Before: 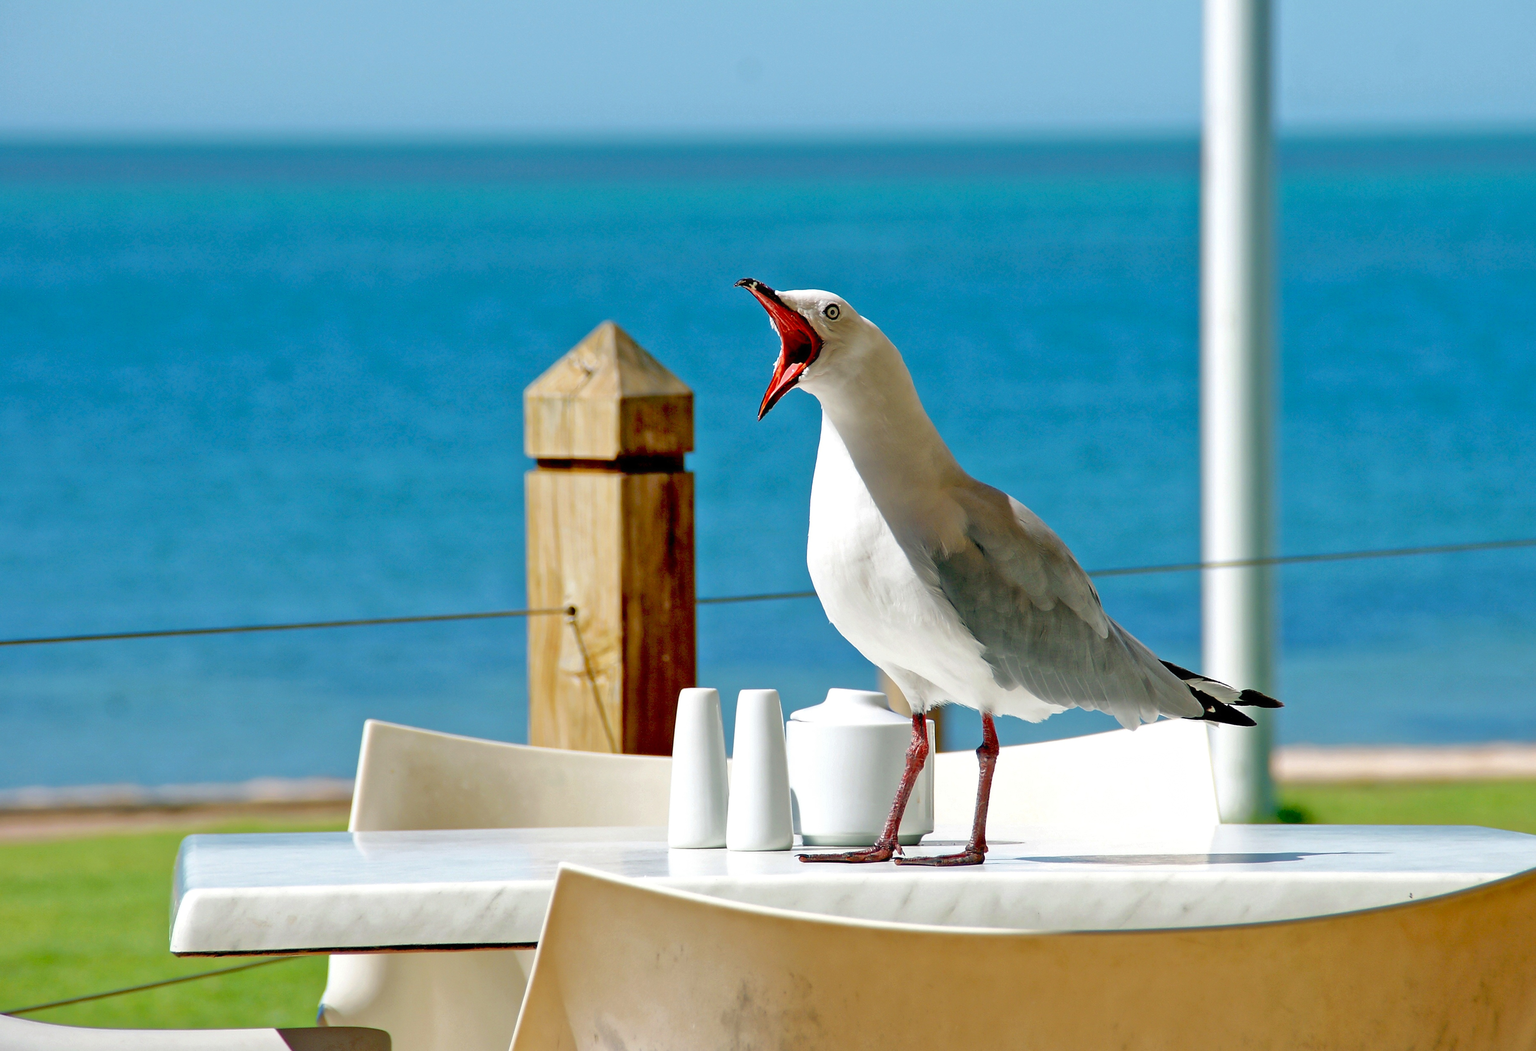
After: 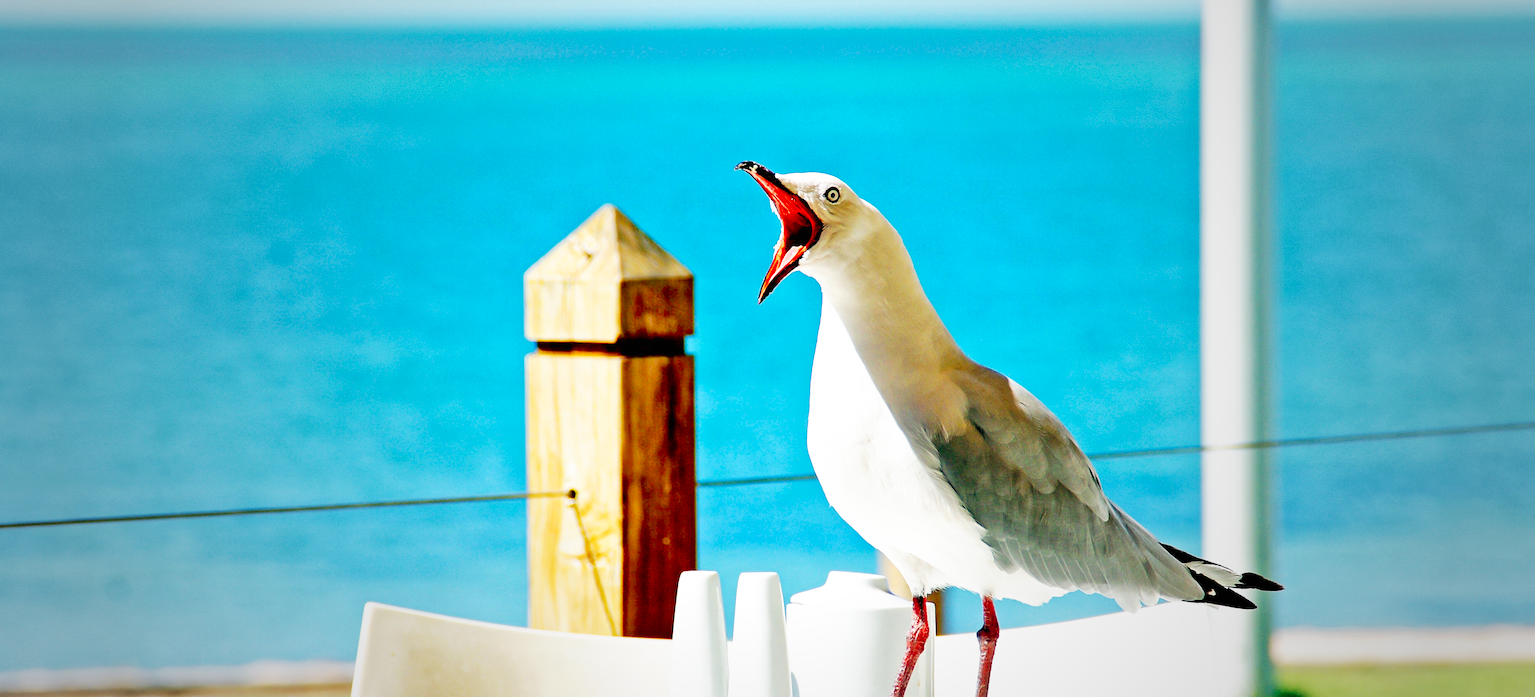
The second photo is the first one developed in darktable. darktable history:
crop: top 11.159%, bottom 22.46%
haze removal: compatibility mode true
vignetting: fall-off start 33.19%, fall-off radius 64.38%, brightness -0.4, saturation -0.303, width/height ratio 0.957
base curve: curves: ch0 [(0, 0) (0.007, 0.004) (0.027, 0.03) (0.046, 0.07) (0.207, 0.54) (0.442, 0.872) (0.673, 0.972) (1, 1)], preserve colors none
